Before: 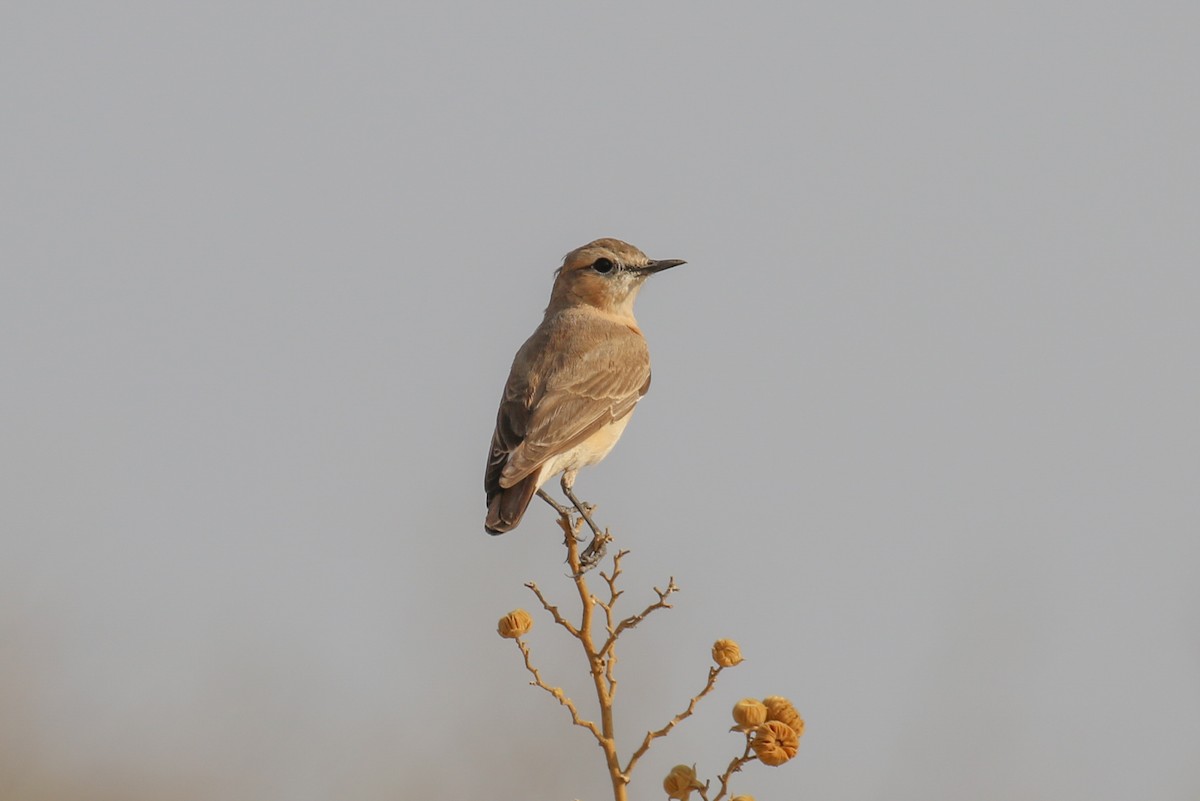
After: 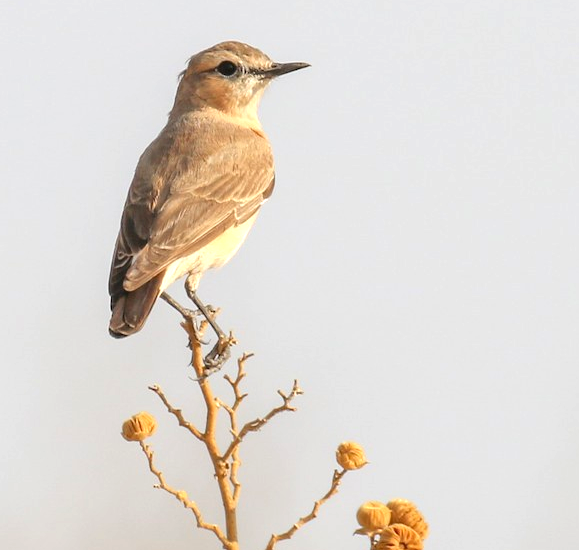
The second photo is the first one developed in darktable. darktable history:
crop: left 31.379%, top 24.658%, right 20.326%, bottom 6.628%
exposure: black level correction 0.001, exposure 0.955 EV, compensate exposure bias true, compensate highlight preservation false
